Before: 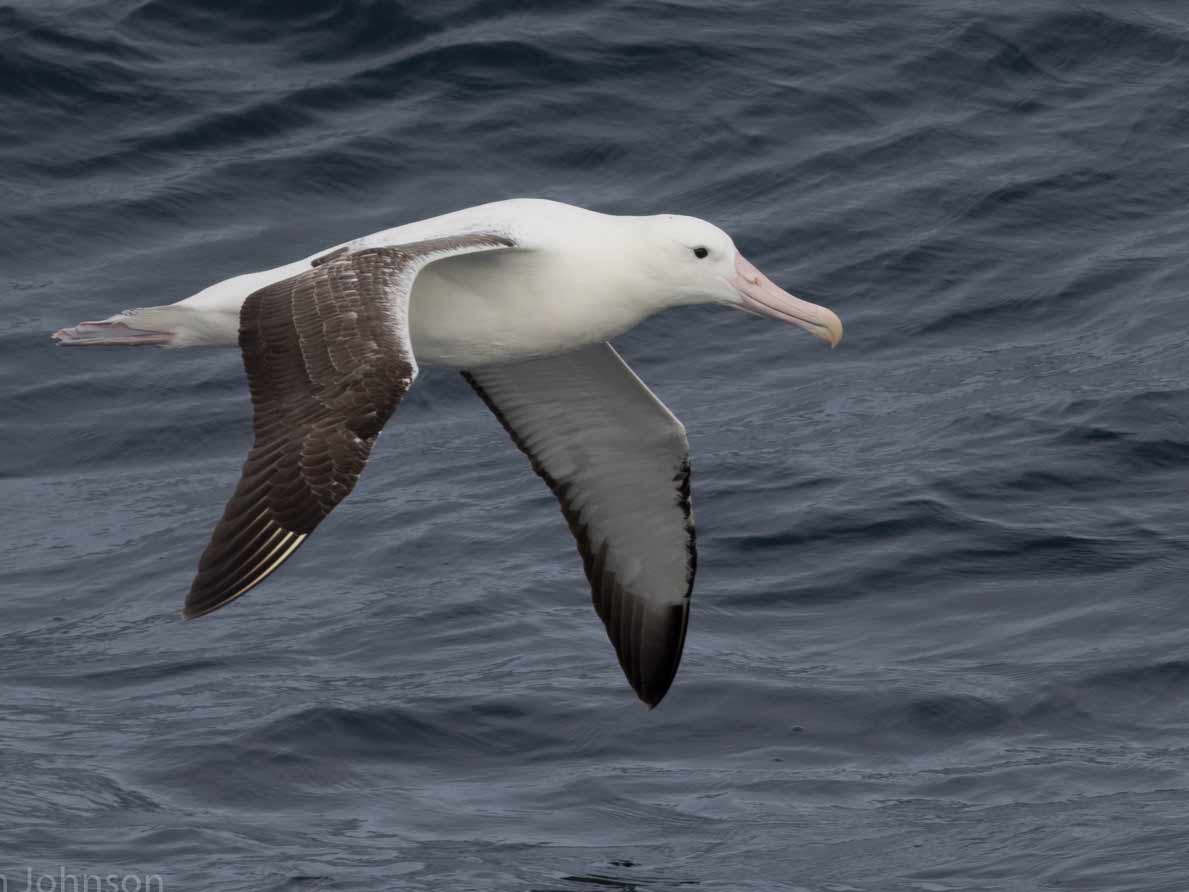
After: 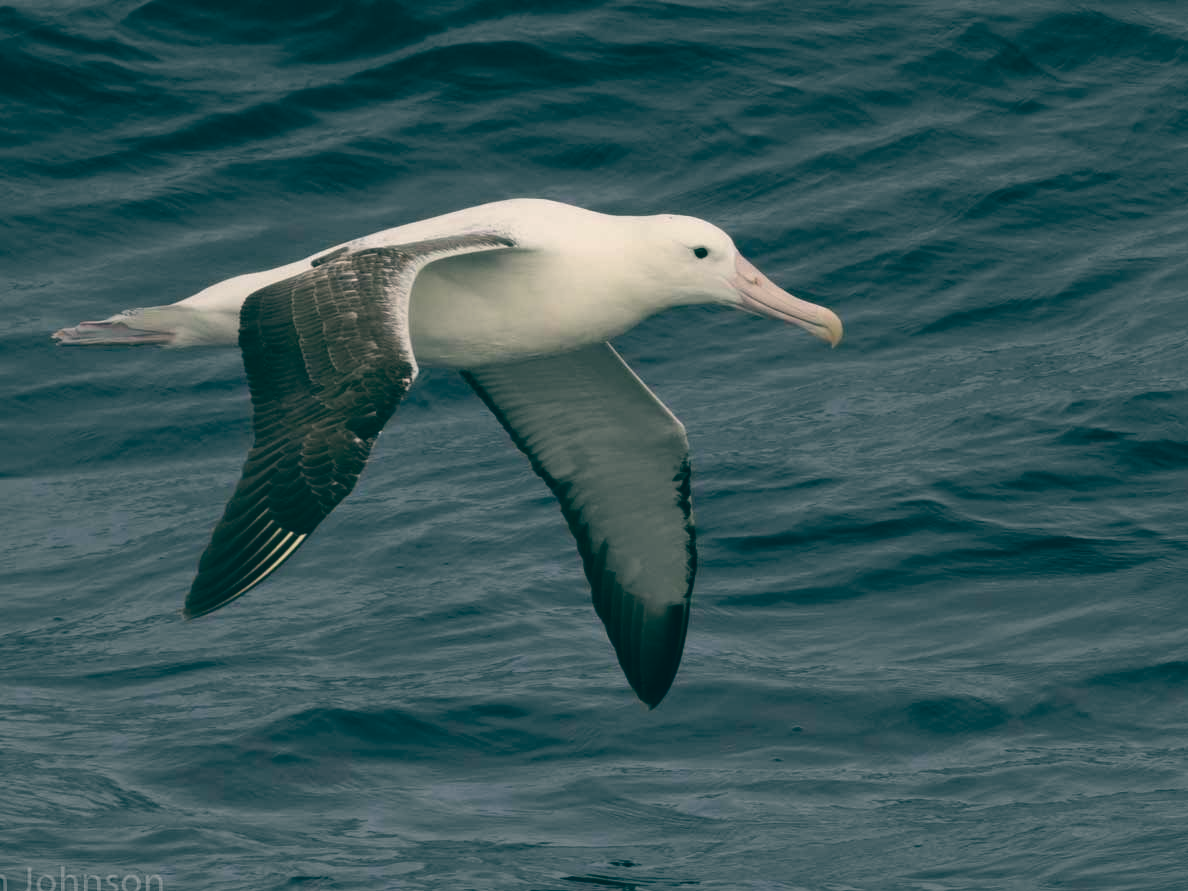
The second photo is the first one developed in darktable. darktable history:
white balance: emerald 1
color balance: lift [1.005, 0.99, 1.007, 1.01], gamma [1, 0.979, 1.011, 1.021], gain [0.923, 1.098, 1.025, 0.902], input saturation 90.45%, contrast 7.73%, output saturation 105.91%
